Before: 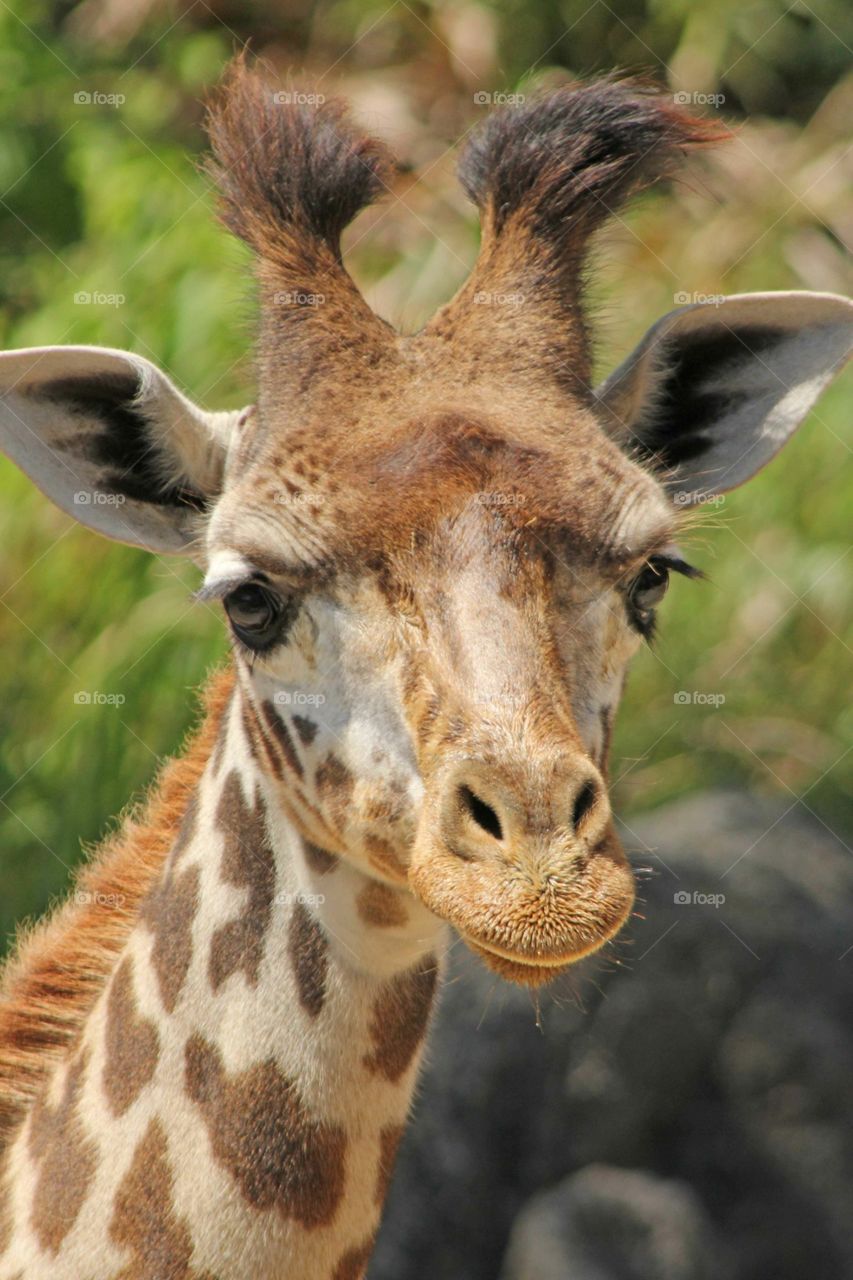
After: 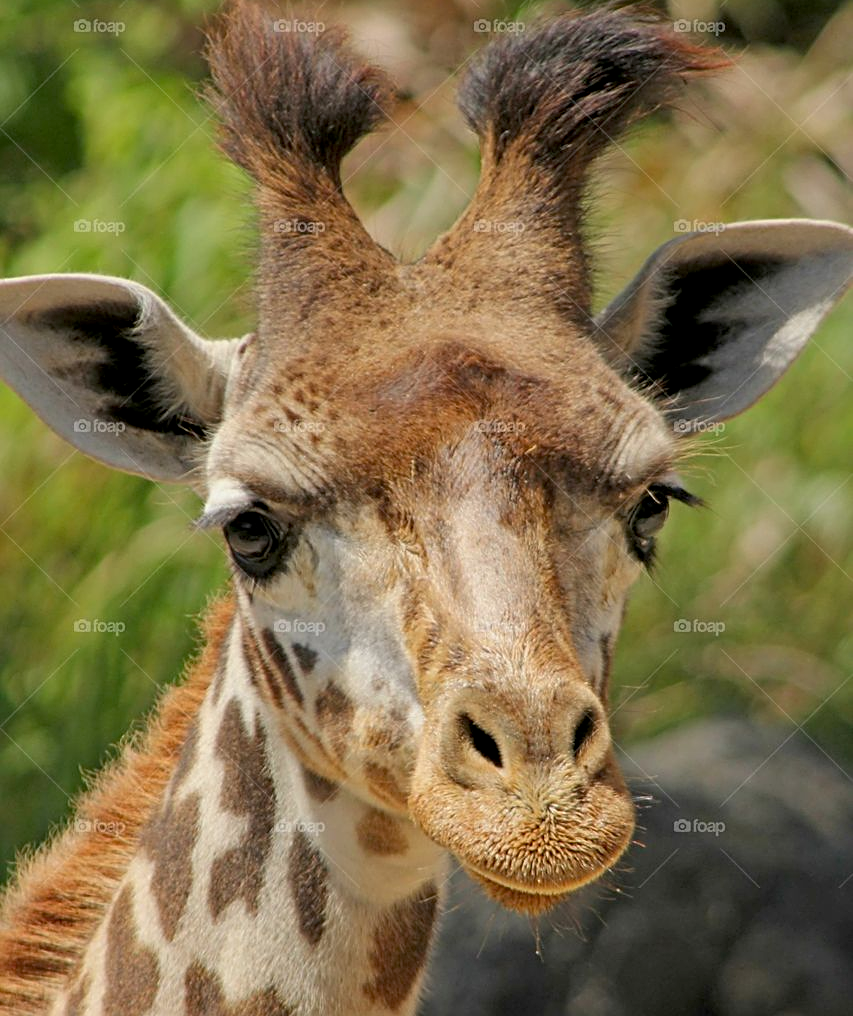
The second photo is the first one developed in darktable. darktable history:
sharpen: on, module defaults
contrast equalizer: octaves 7, y [[0.5, 0.488, 0.462, 0.461, 0.491, 0.5], [0.5 ×6], [0.5 ×6], [0 ×6], [0 ×6]], mix 0.159
crop and rotate: top 5.655%, bottom 14.923%
exposure: black level correction 0.009, exposure -0.161 EV, compensate highlight preservation false
